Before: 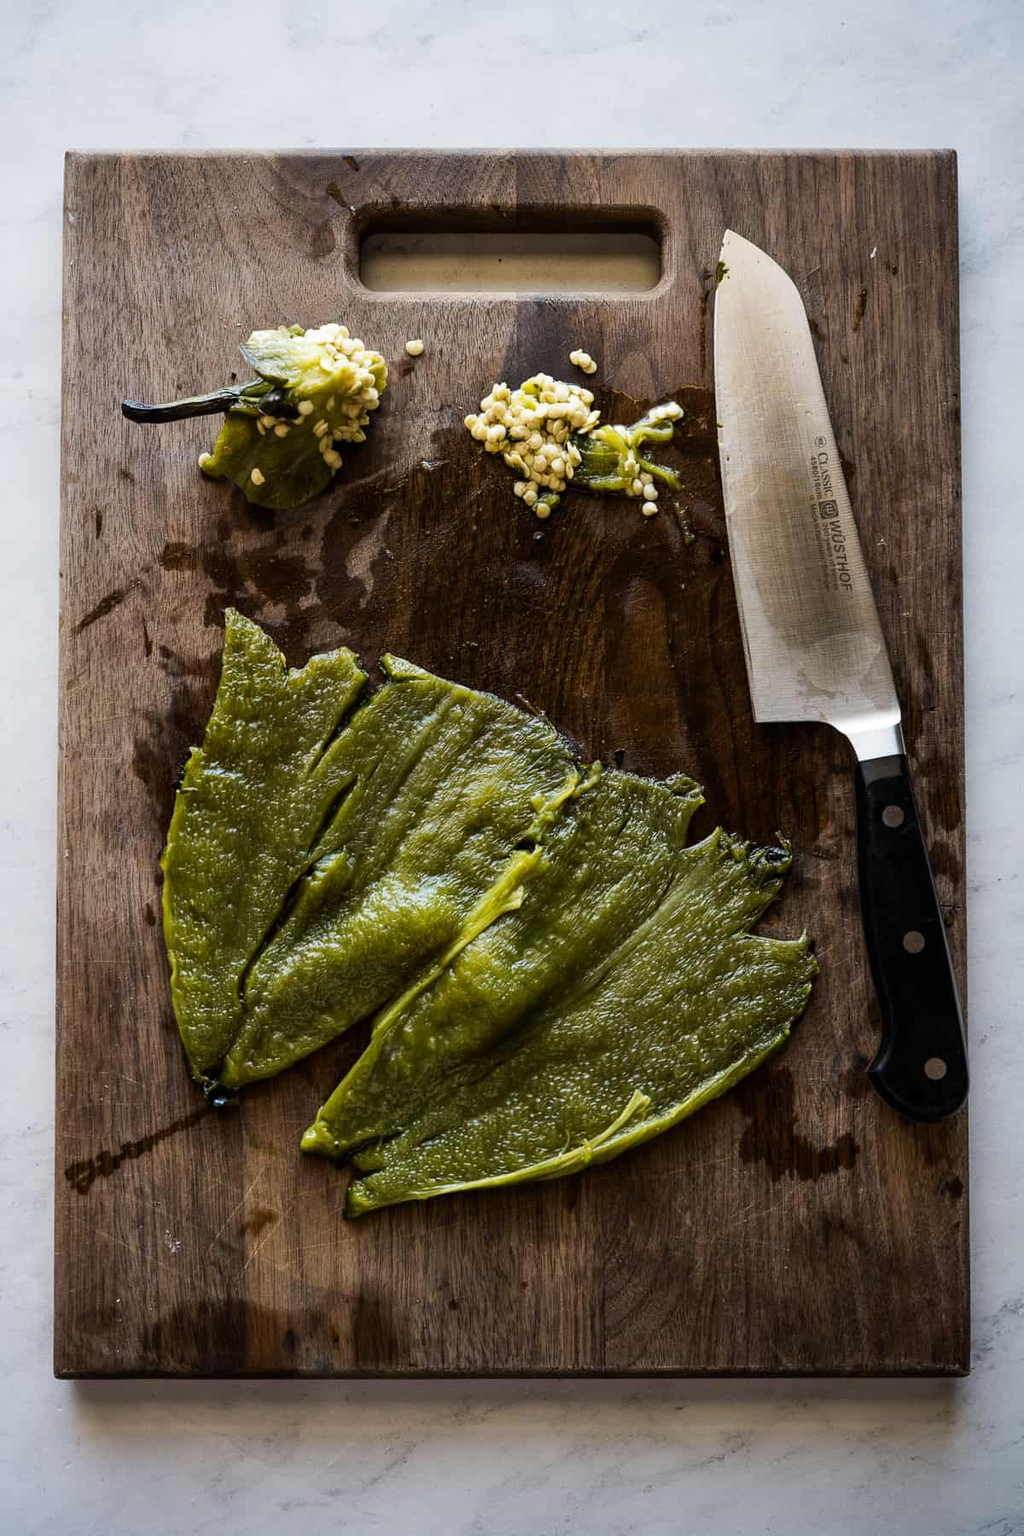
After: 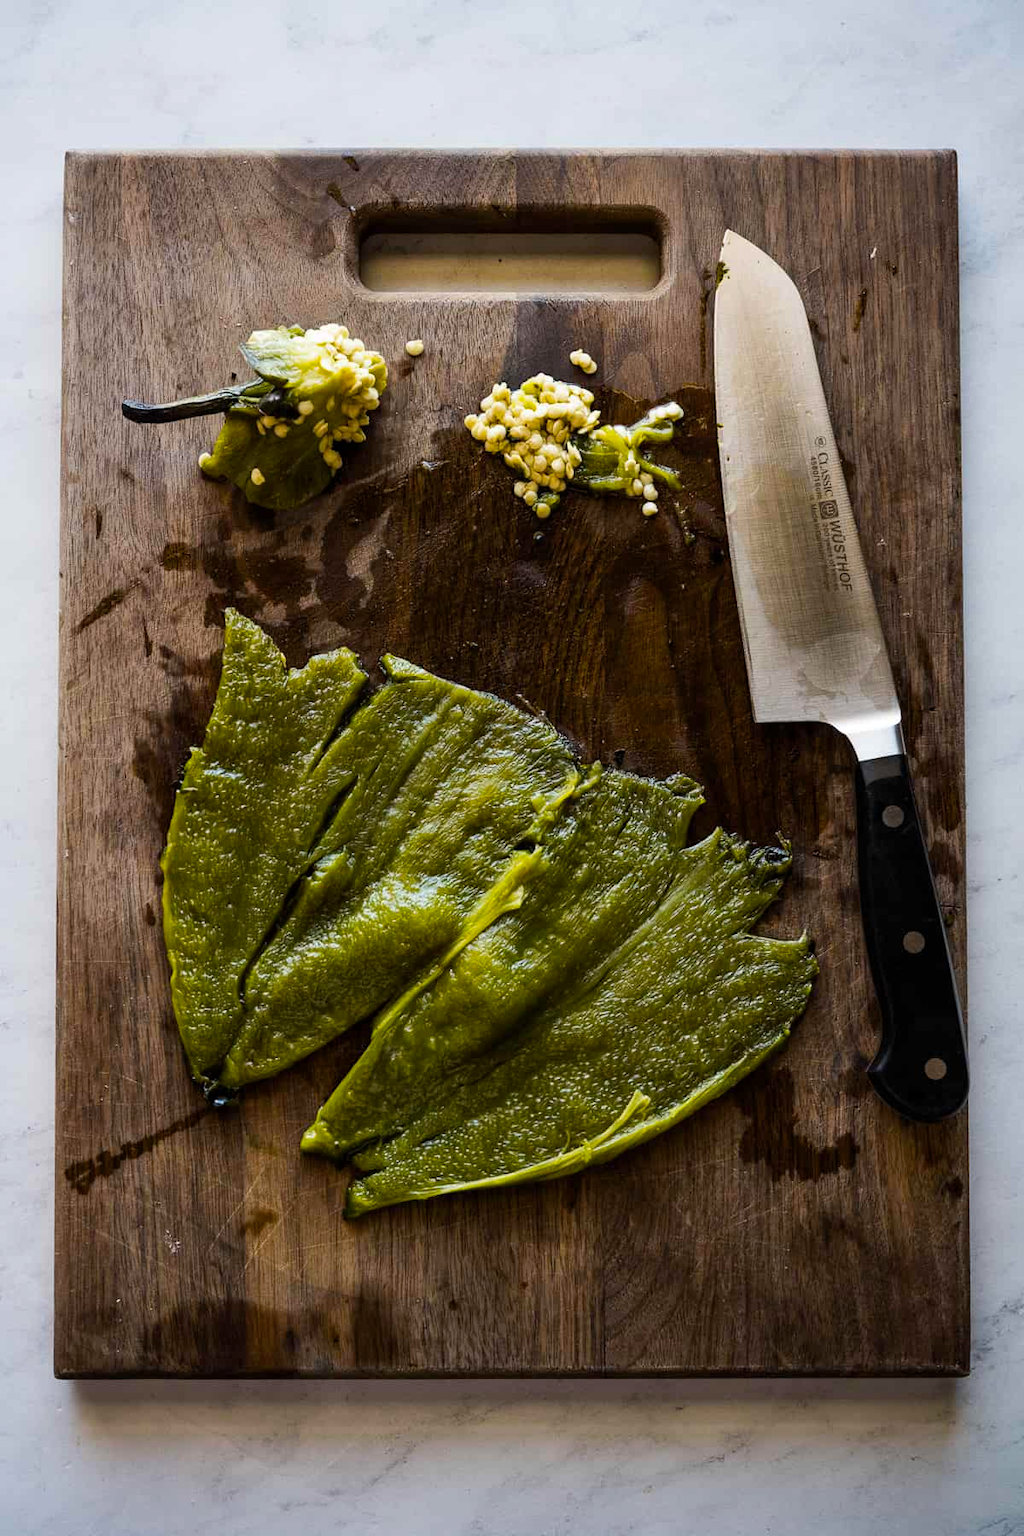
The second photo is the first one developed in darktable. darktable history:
contrast brightness saturation: saturation -0.066
color balance rgb: perceptual saturation grading › global saturation 30.714%, global vibrance 9.424%
